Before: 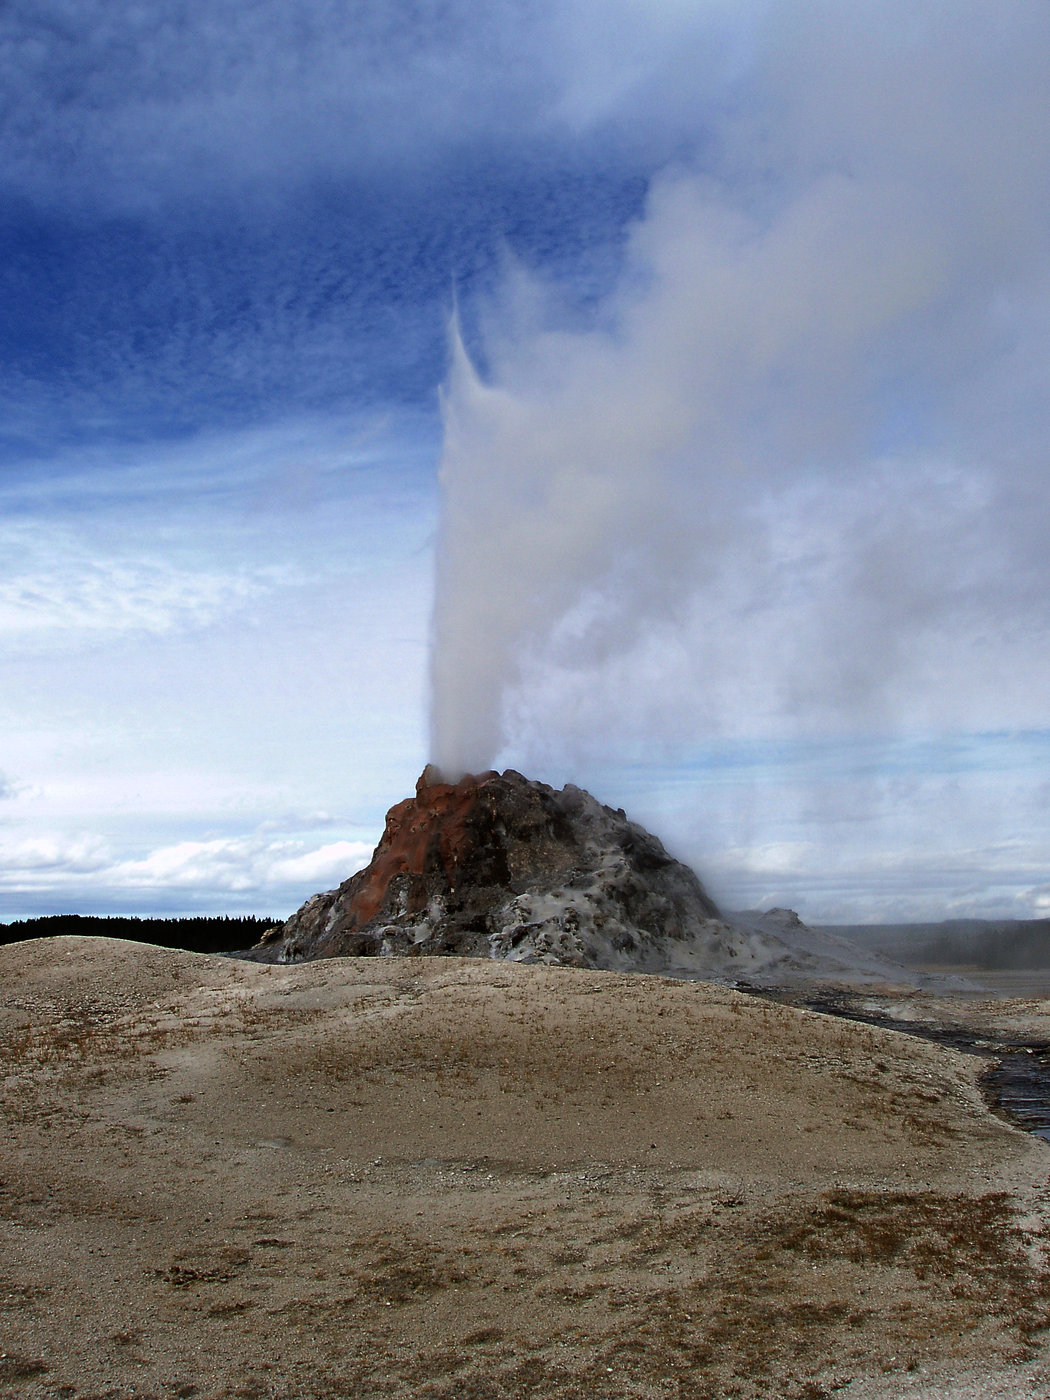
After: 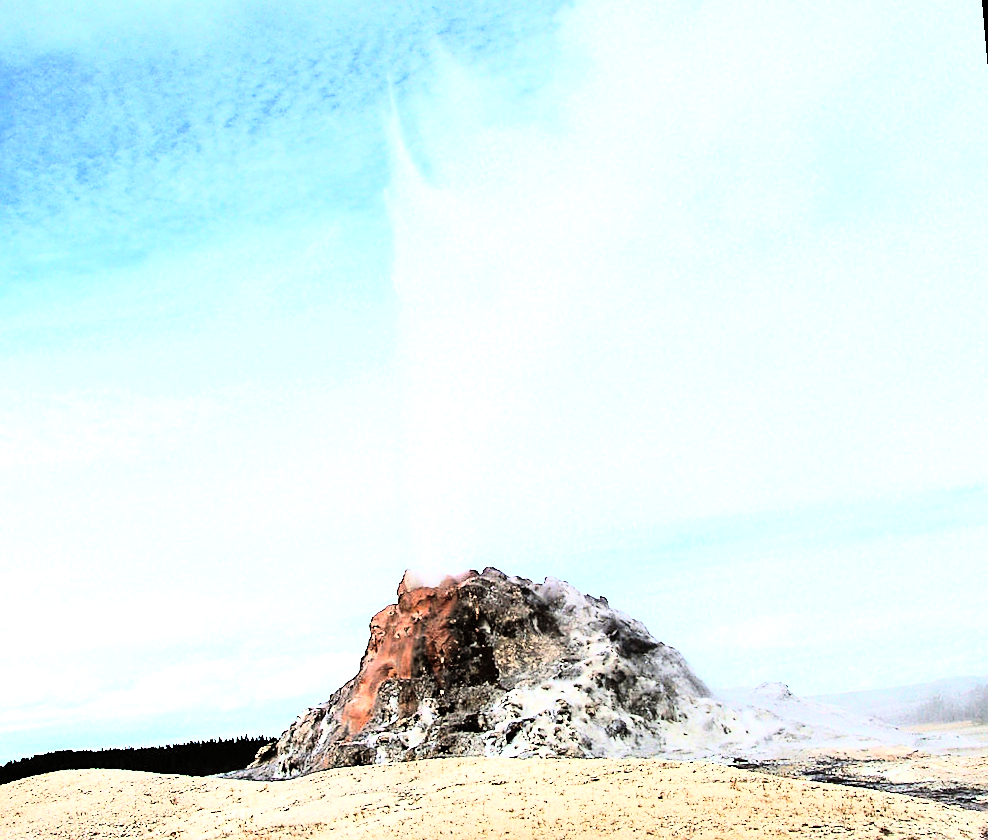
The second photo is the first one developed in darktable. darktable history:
rotate and perspective: rotation -5°, crop left 0.05, crop right 0.952, crop top 0.11, crop bottom 0.89
crop: left 2.737%, top 7.287%, right 3.421%, bottom 20.179%
sharpen: amount 0.478
exposure: black level correction 0, exposure 1.675 EV, compensate exposure bias true, compensate highlight preservation false
base curve: curves: ch0 [(0, 0) (0.283, 0.295) (1, 1)], preserve colors none
rgb curve: curves: ch0 [(0, 0) (0.21, 0.15) (0.24, 0.21) (0.5, 0.75) (0.75, 0.96) (0.89, 0.99) (1, 1)]; ch1 [(0, 0.02) (0.21, 0.13) (0.25, 0.2) (0.5, 0.67) (0.75, 0.9) (0.89, 0.97) (1, 1)]; ch2 [(0, 0.02) (0.21, 0.13) (0.25, 0.2) (0.5, 0.67) (0.75, 0.9) (0.89, 0.97) (1, 1)], compensate middle gray true
